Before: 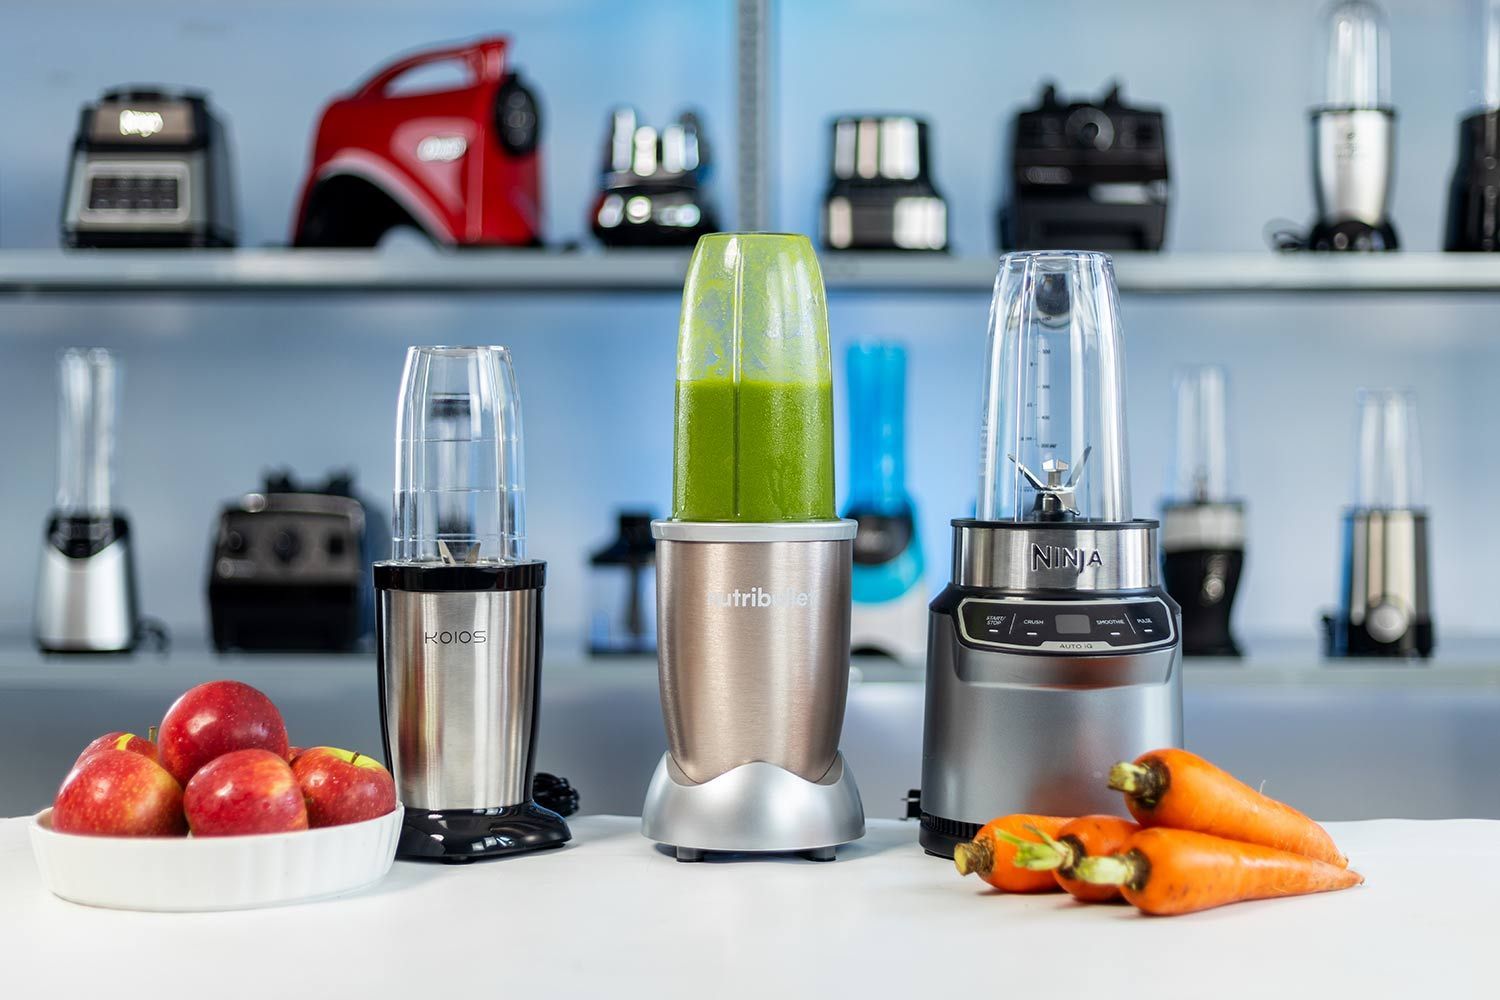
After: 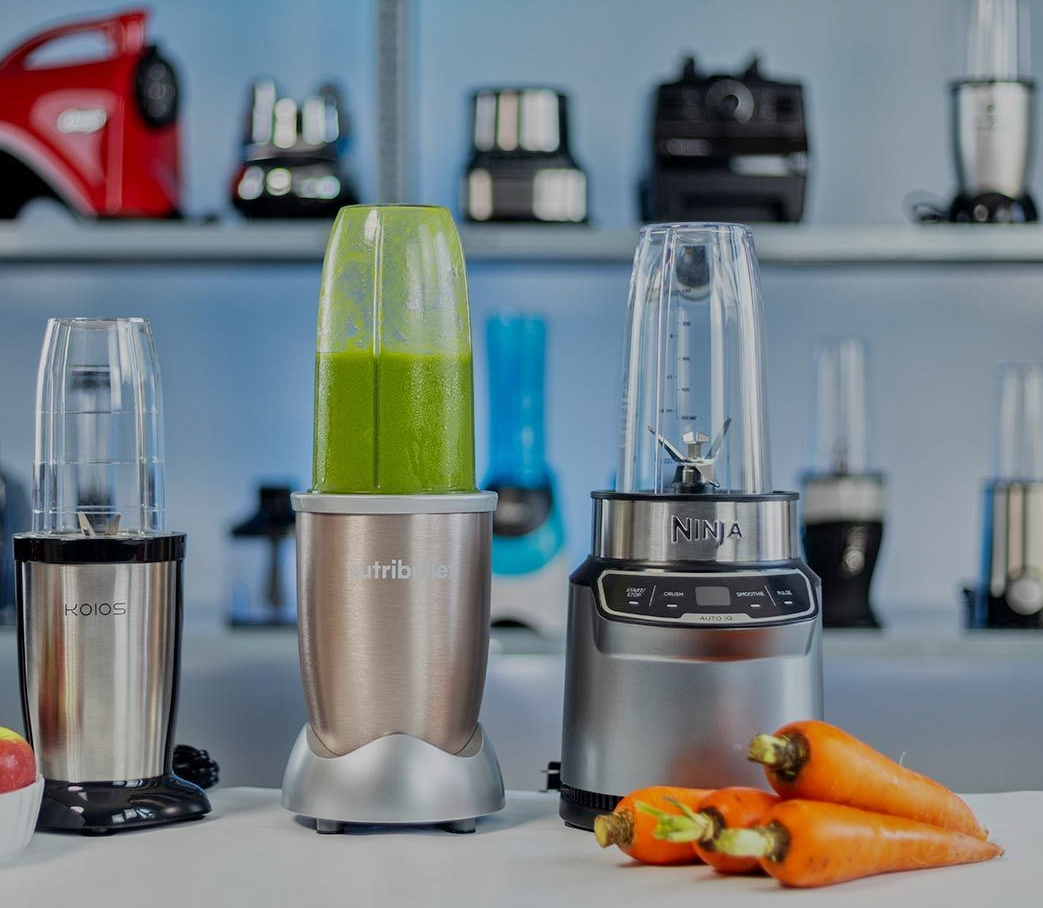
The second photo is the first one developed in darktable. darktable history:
tone equalizer: -8 EV -0.002 EV, -7 EV 0.005 EV, -6 EV -0.008 EV, -5 EV 0.007 EV, -4 EV -0.042 EV, -3 EV -0.233 EV, -2 EV -0.662 EV, -1 EV -0.983 EV, +0 EV -0.969 EV, smoothing diameter 2%, edges refinement/feathering 20, mask exposure compensation -1.57 EV, filter diffusion 5
crop and rotate: left 24.034%, top 2.838%, right 6.406%, bottom 6.299%
